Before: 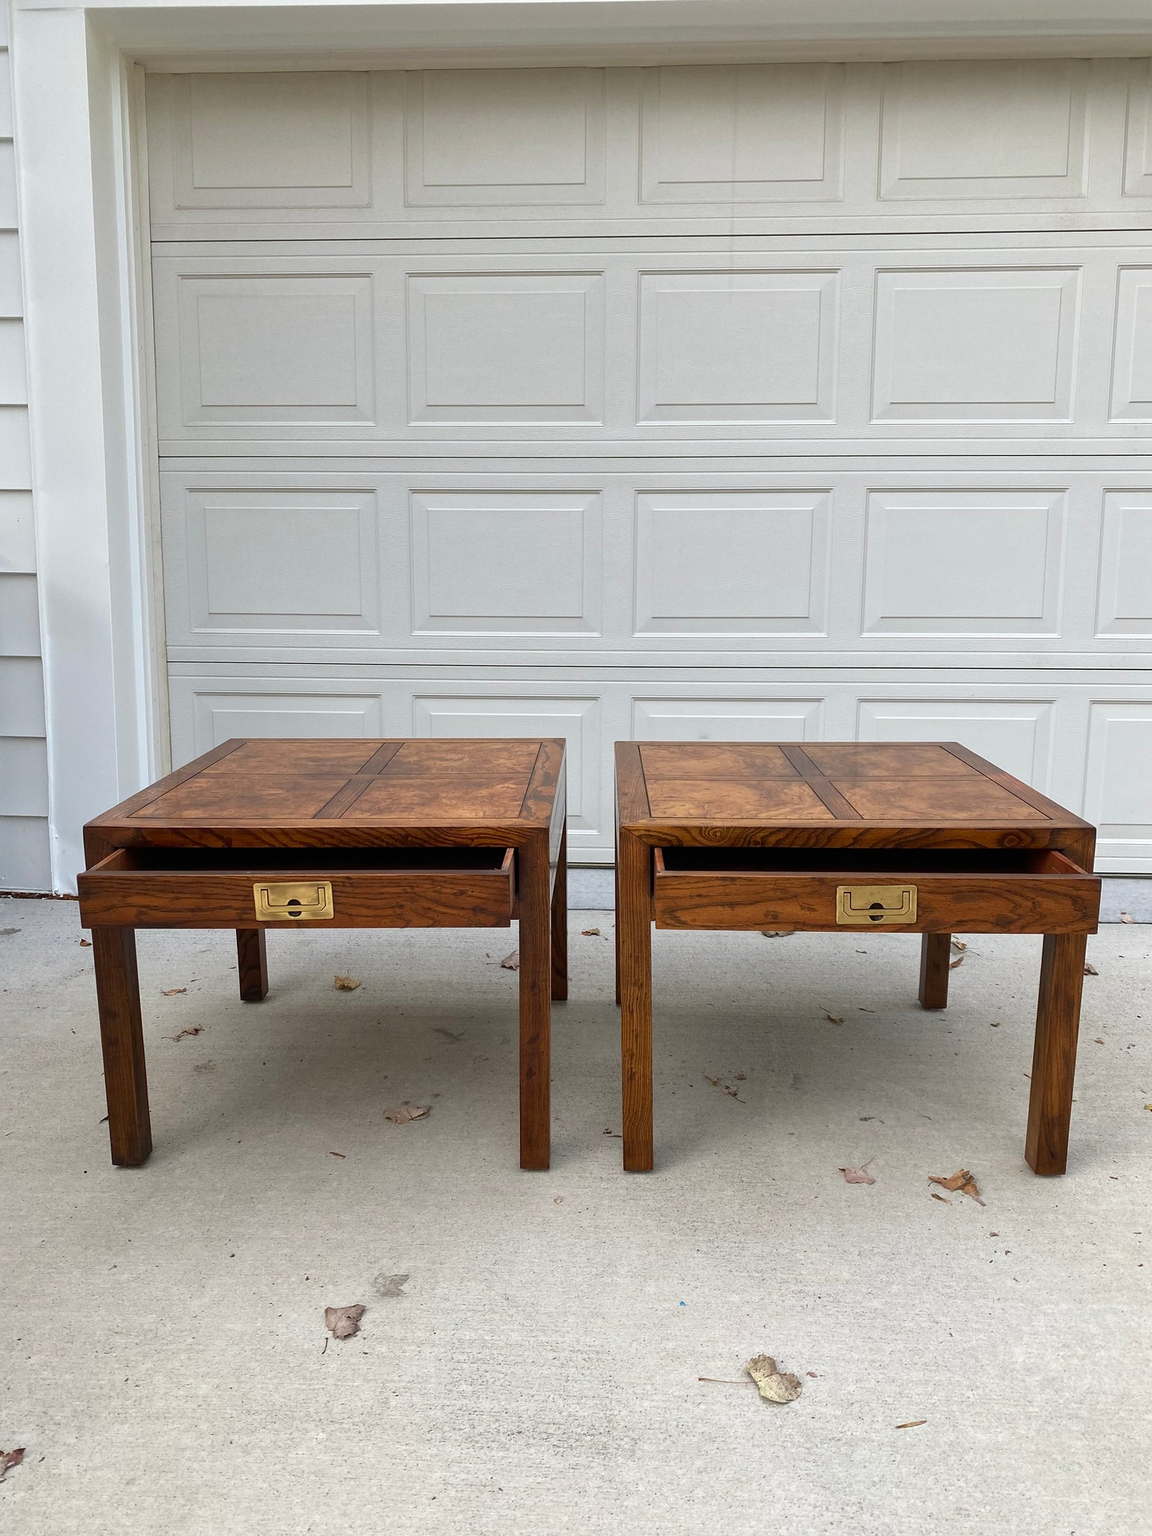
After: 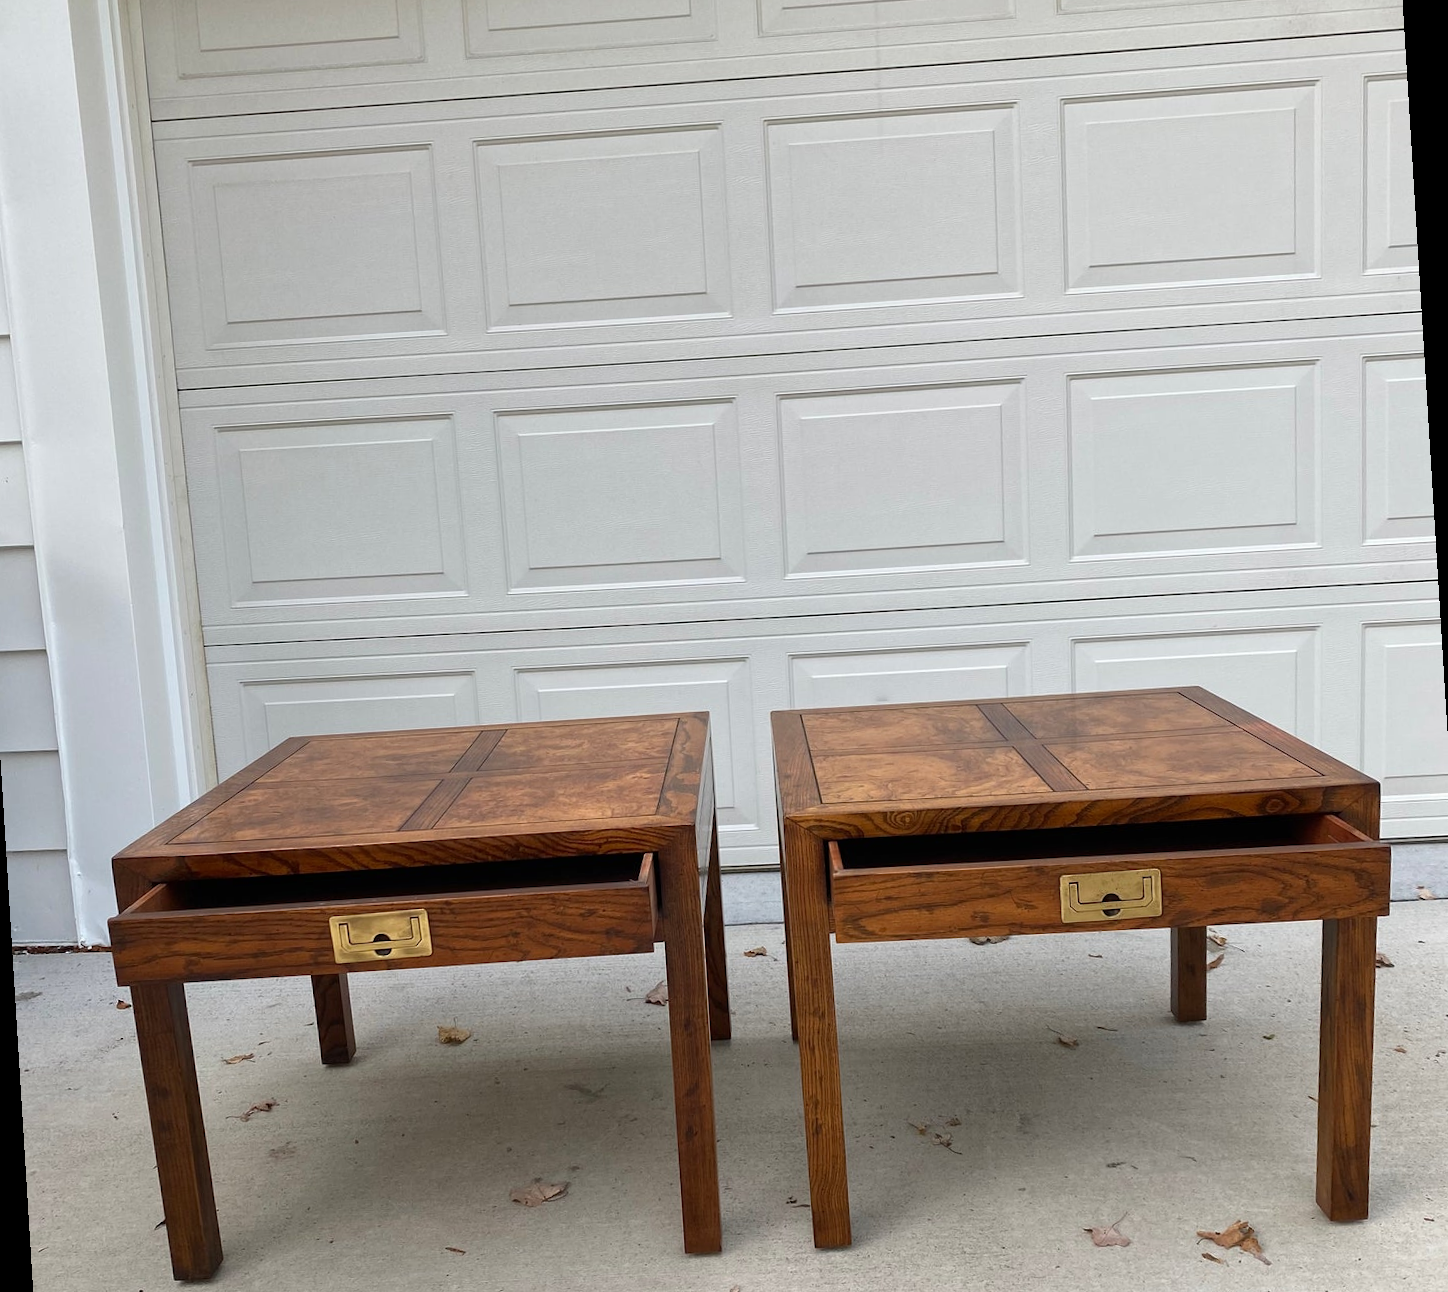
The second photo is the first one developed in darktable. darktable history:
rotate and perspective: rotation -3.52°, crop left 0.036, crop right 0.964, crop top 0.081, crop bottom 0.919
crop: top 5.667%, bottom 17.637%
